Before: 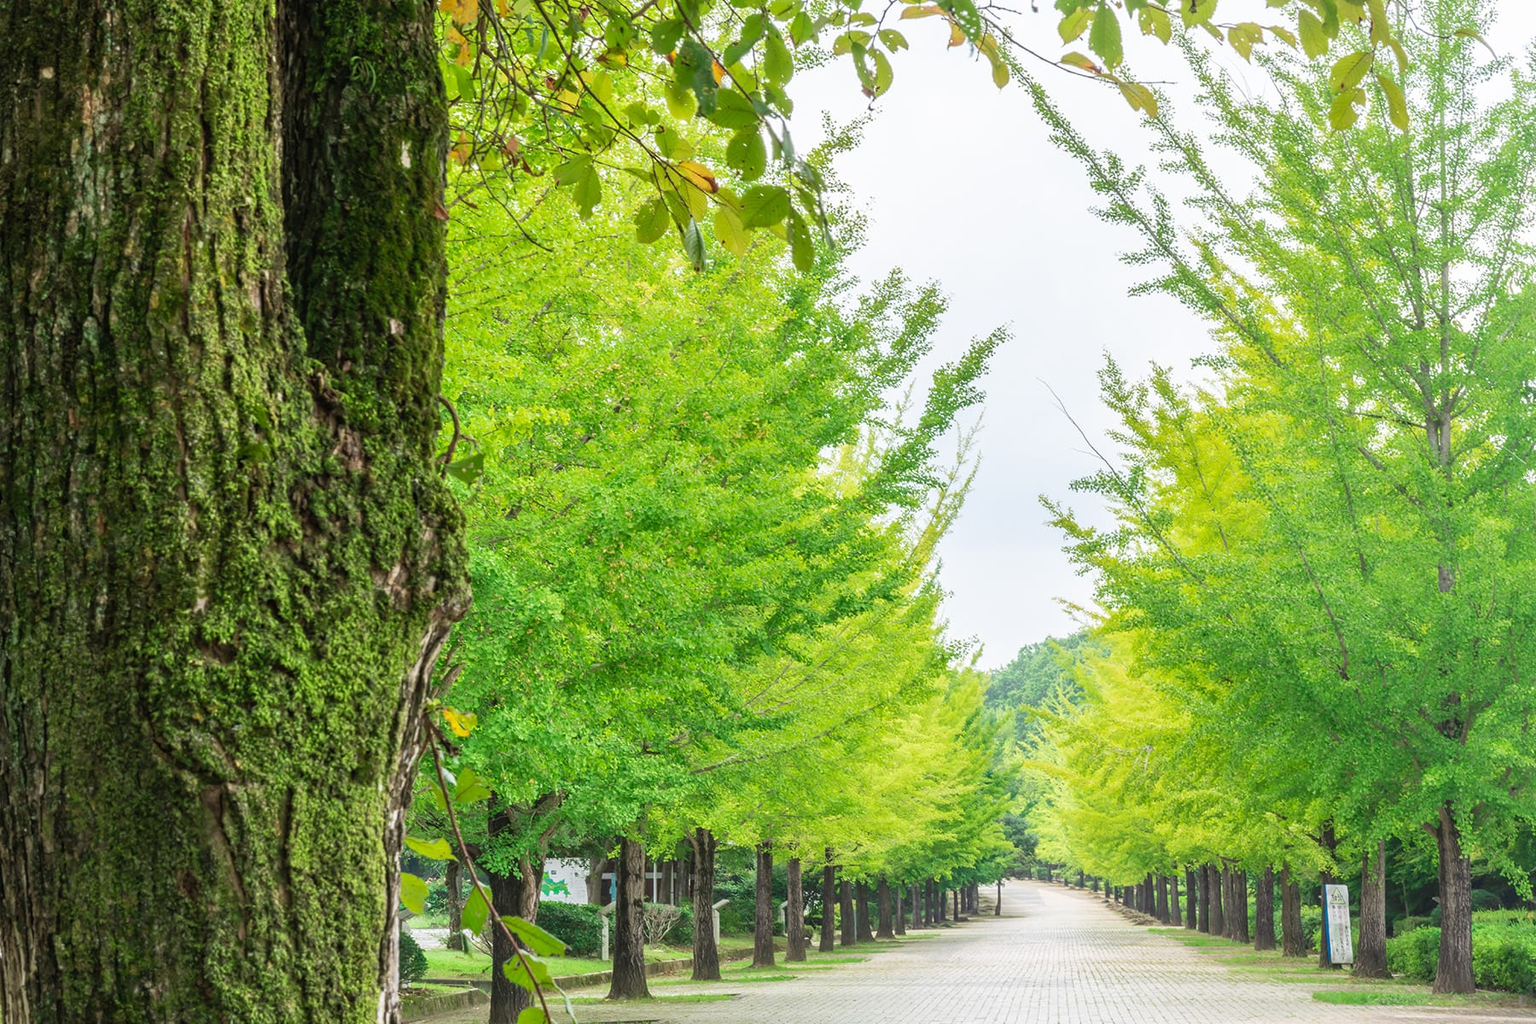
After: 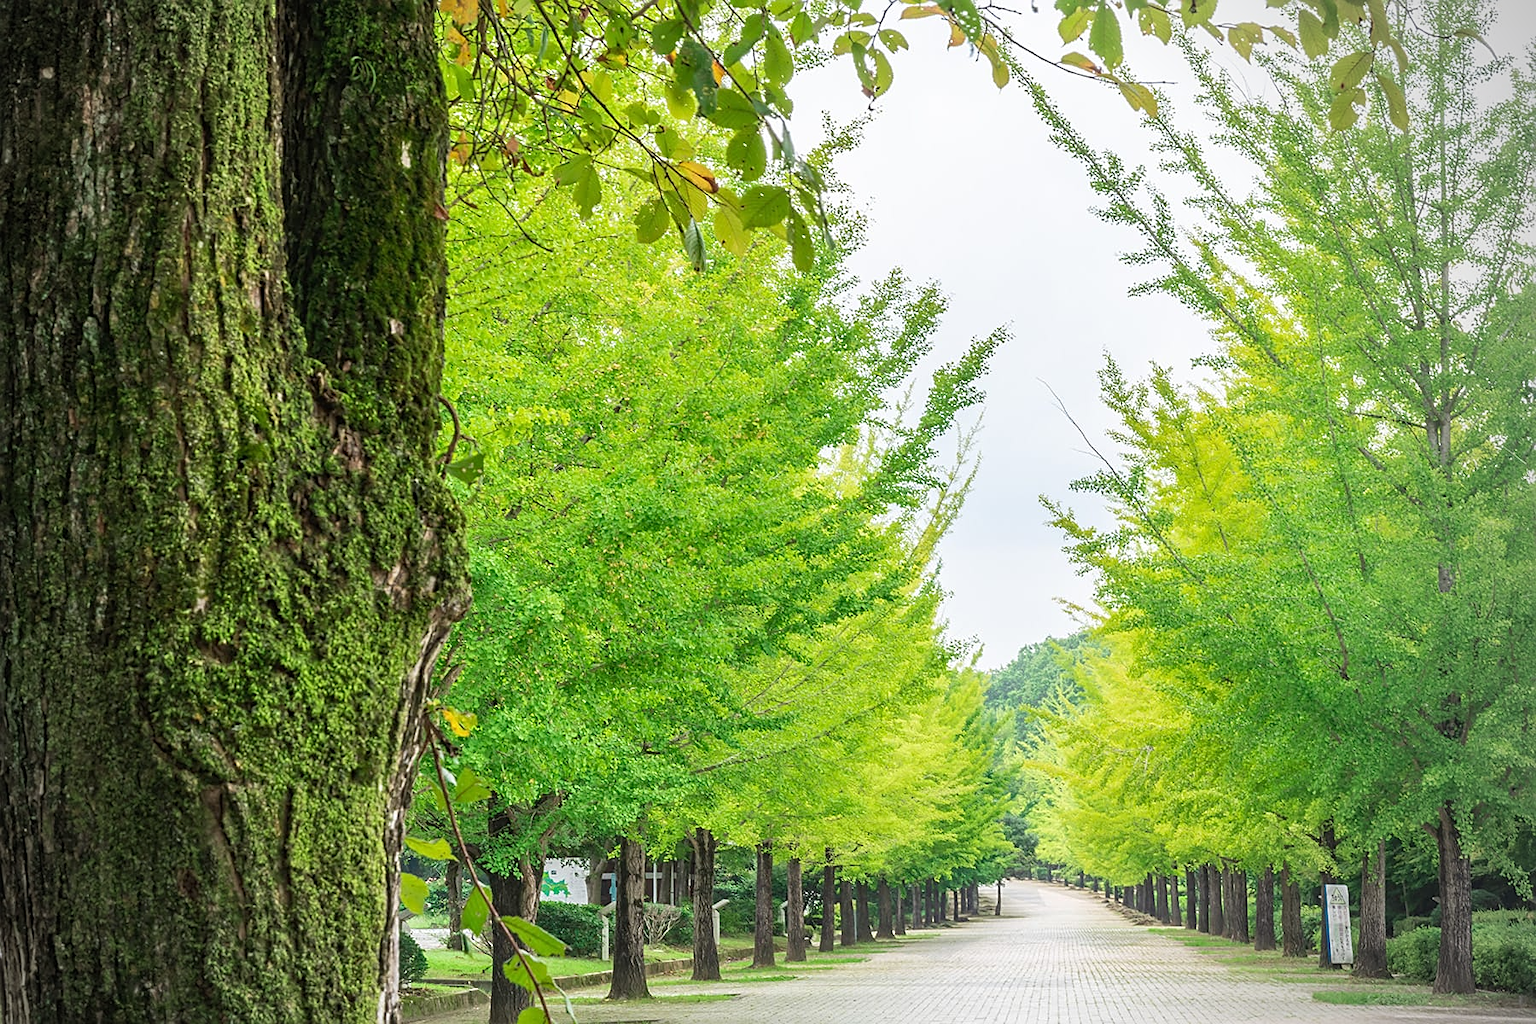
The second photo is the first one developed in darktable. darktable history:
vignetting: fall-off start 74.49%, fall-off radius 65.9%, brightness -0.628, saturation -0.68
sharpen: on, module defaults
